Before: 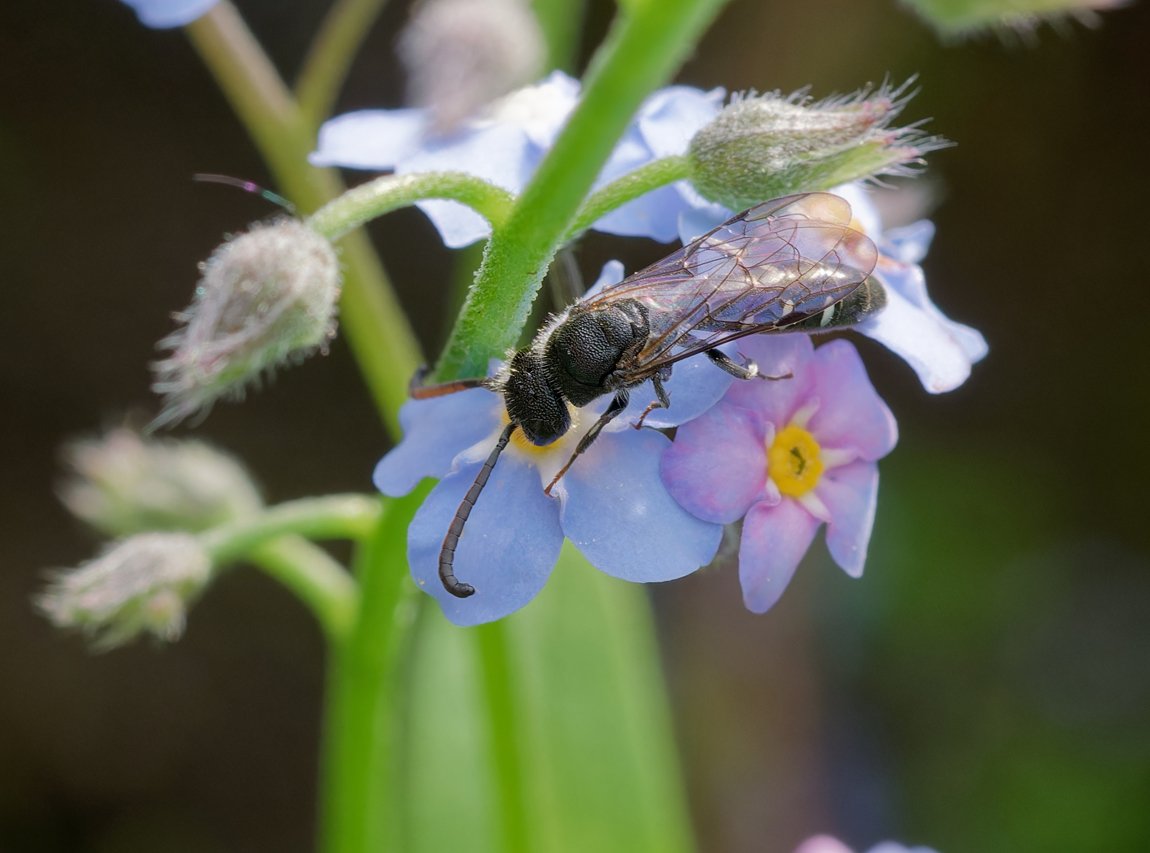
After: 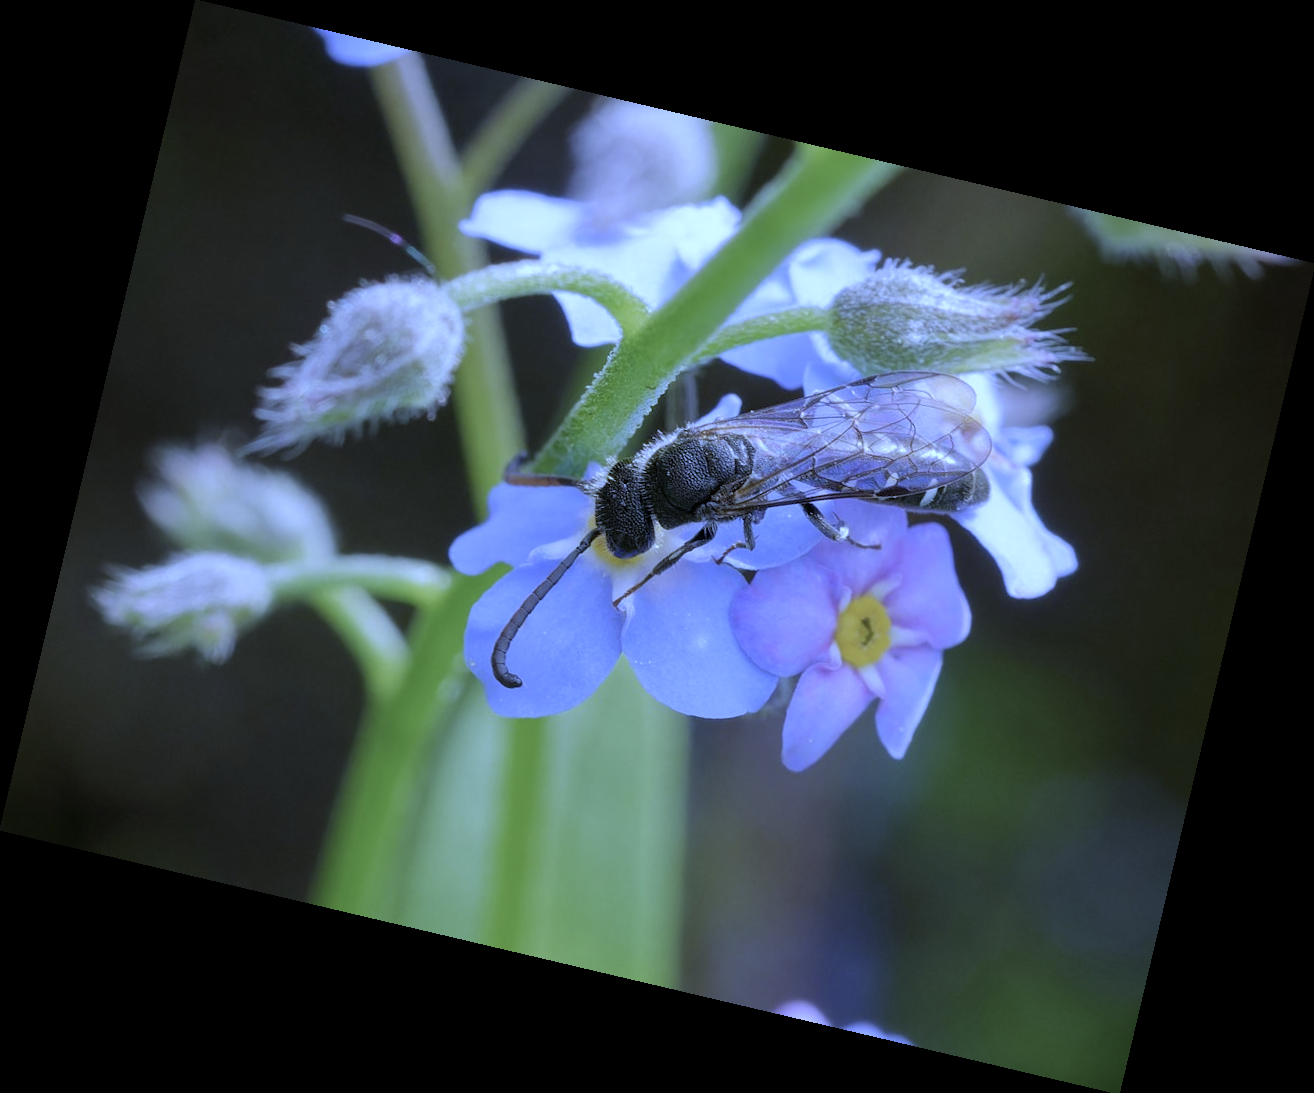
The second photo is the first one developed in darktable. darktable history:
white balance: red 0.766, blue 1.537
color balance: input saturation 100.43%, contrast fulcrum 14.22%, output saturation 70.41%
rotate and perspective: rotation 13.27°, automatic cropping off
